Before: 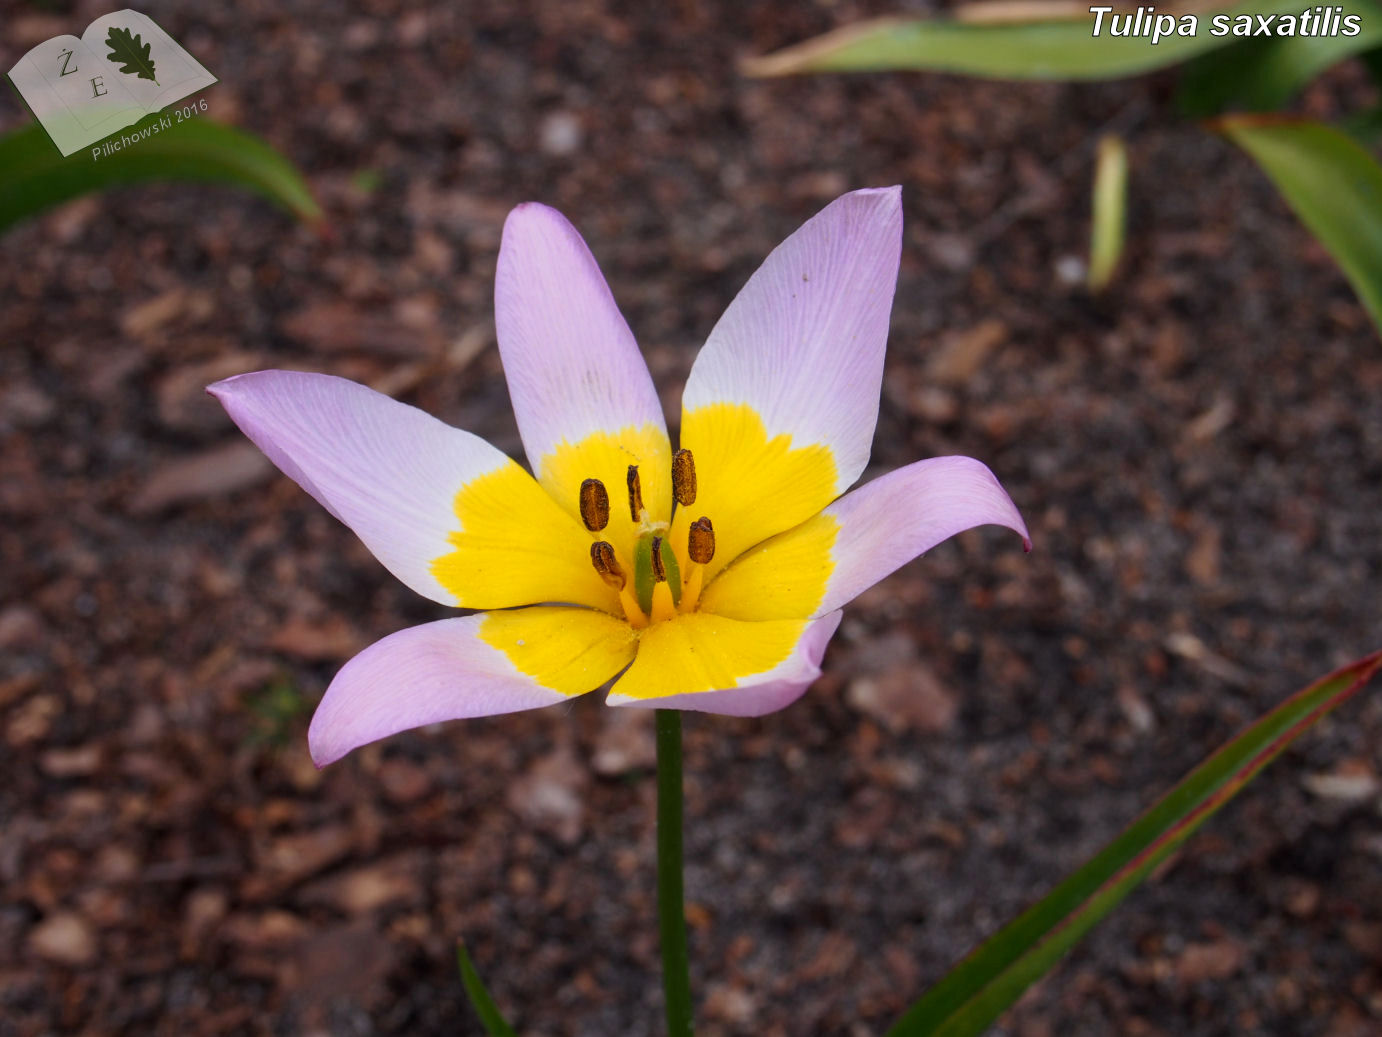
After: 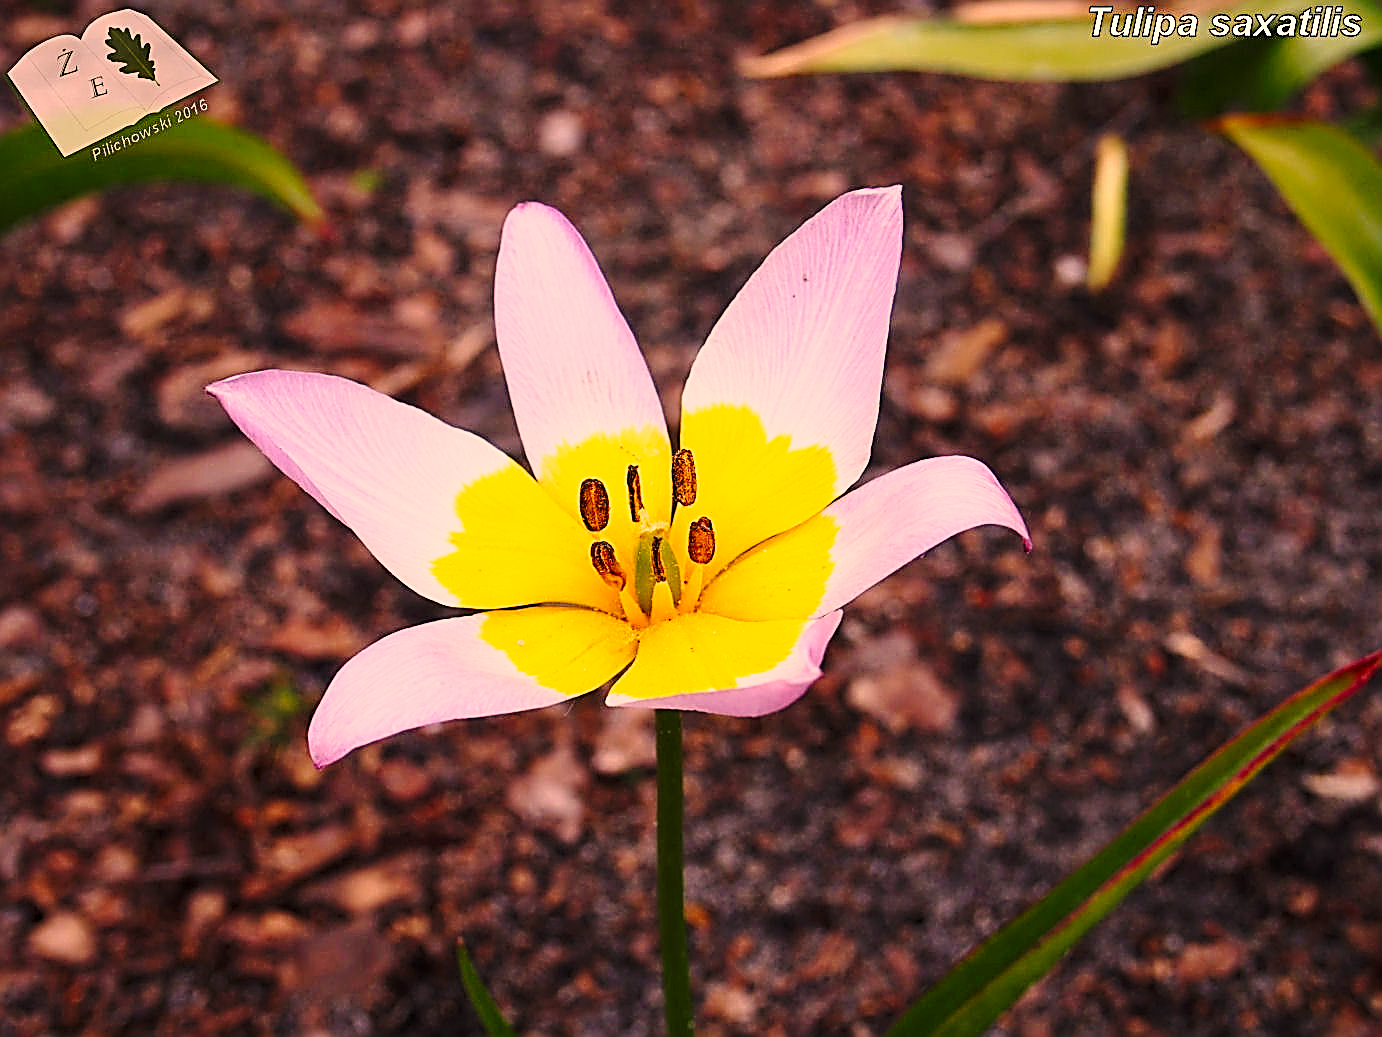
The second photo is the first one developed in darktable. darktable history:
base curve: curves: ch0 [(0, 0) (0.028, 0.03) (0.121, 0.232) (0.46, 0.748) (0.859, 0.968) (1, 1)], preserve colors none
color correction: highlights a* 21.16, highlights b* 19.61
sharpen: amount 1.861
